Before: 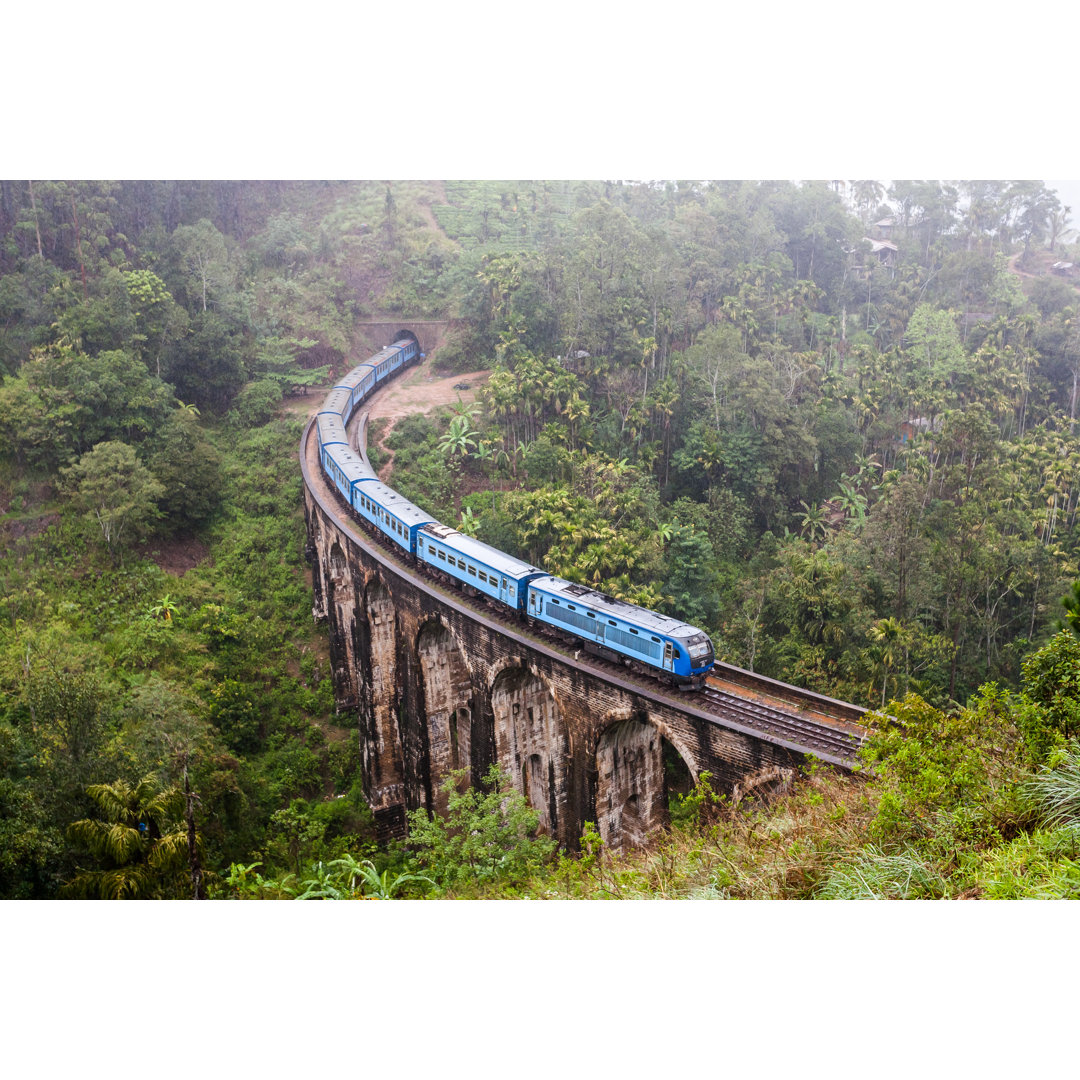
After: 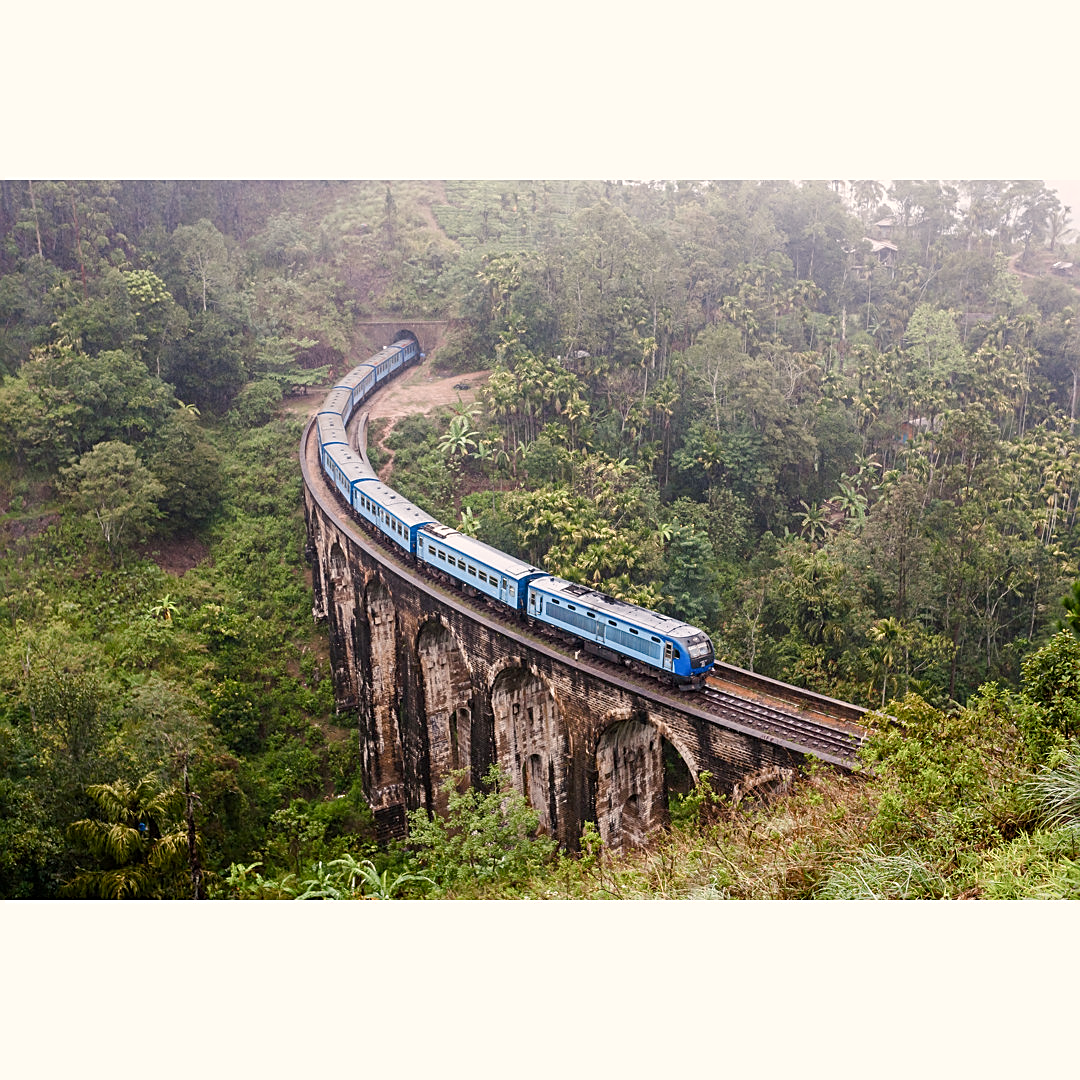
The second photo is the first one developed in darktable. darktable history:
sharpen: on, module defaults
color balance rgb: highlights gain › chroma 3.065%, highlights gain › hue 60.26°, perceptual saturation grading › global saturation 0.407%, perceptual saturation grading › highlights -31.152%, perceptual saturation grading › mid-tones 5.272%, perceptual saturation grading › shadows 18.137%
